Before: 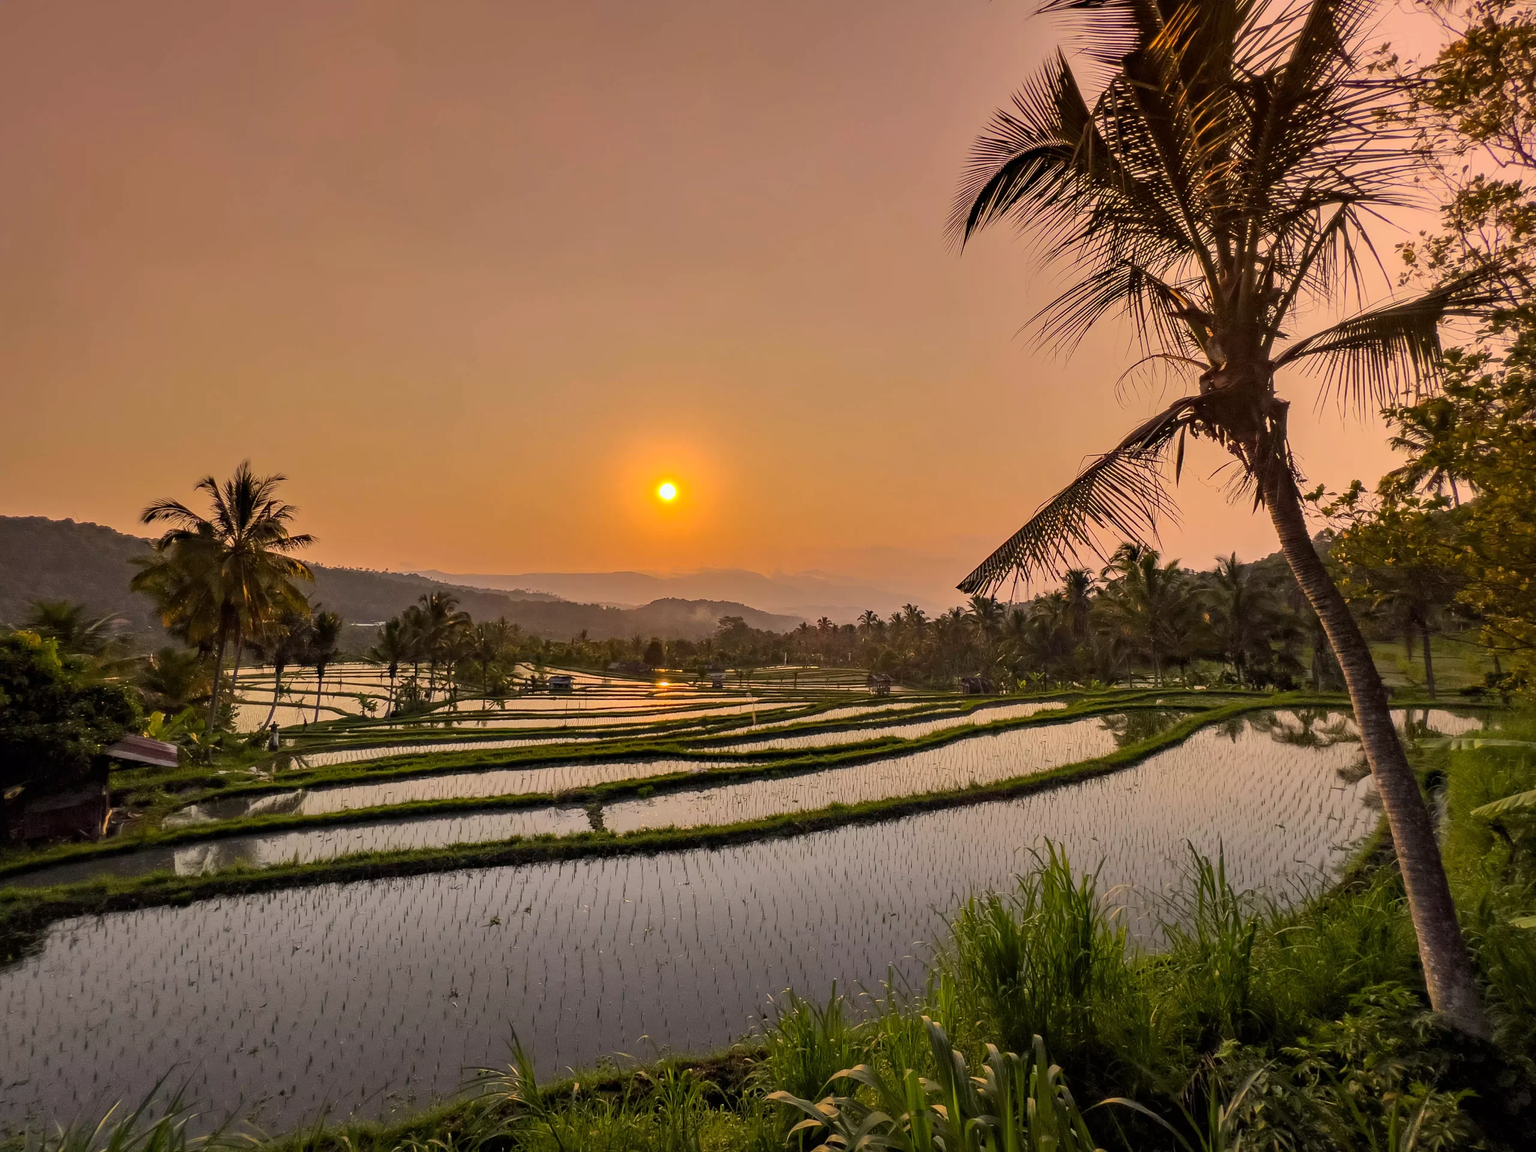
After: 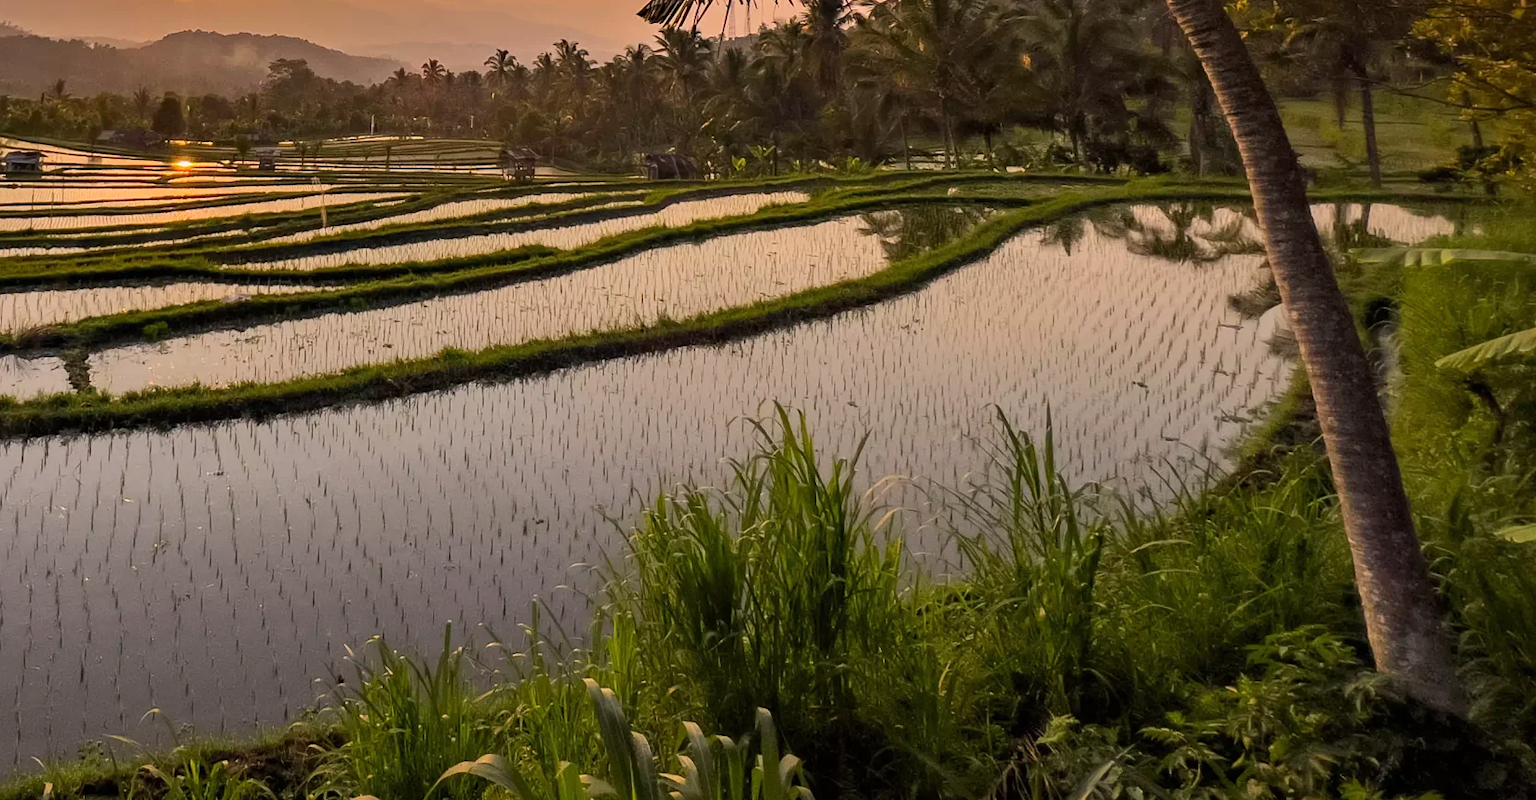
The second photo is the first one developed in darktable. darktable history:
exposure: exposure 0.128 EV, compensate highlight preservation false
crop and rotate: left 35.509%, top 50.238%, bottom 4.934%
base curve: curves: ch0 [(0, 0) (0.283, 0.295) (1, 1)], preserve colors none
